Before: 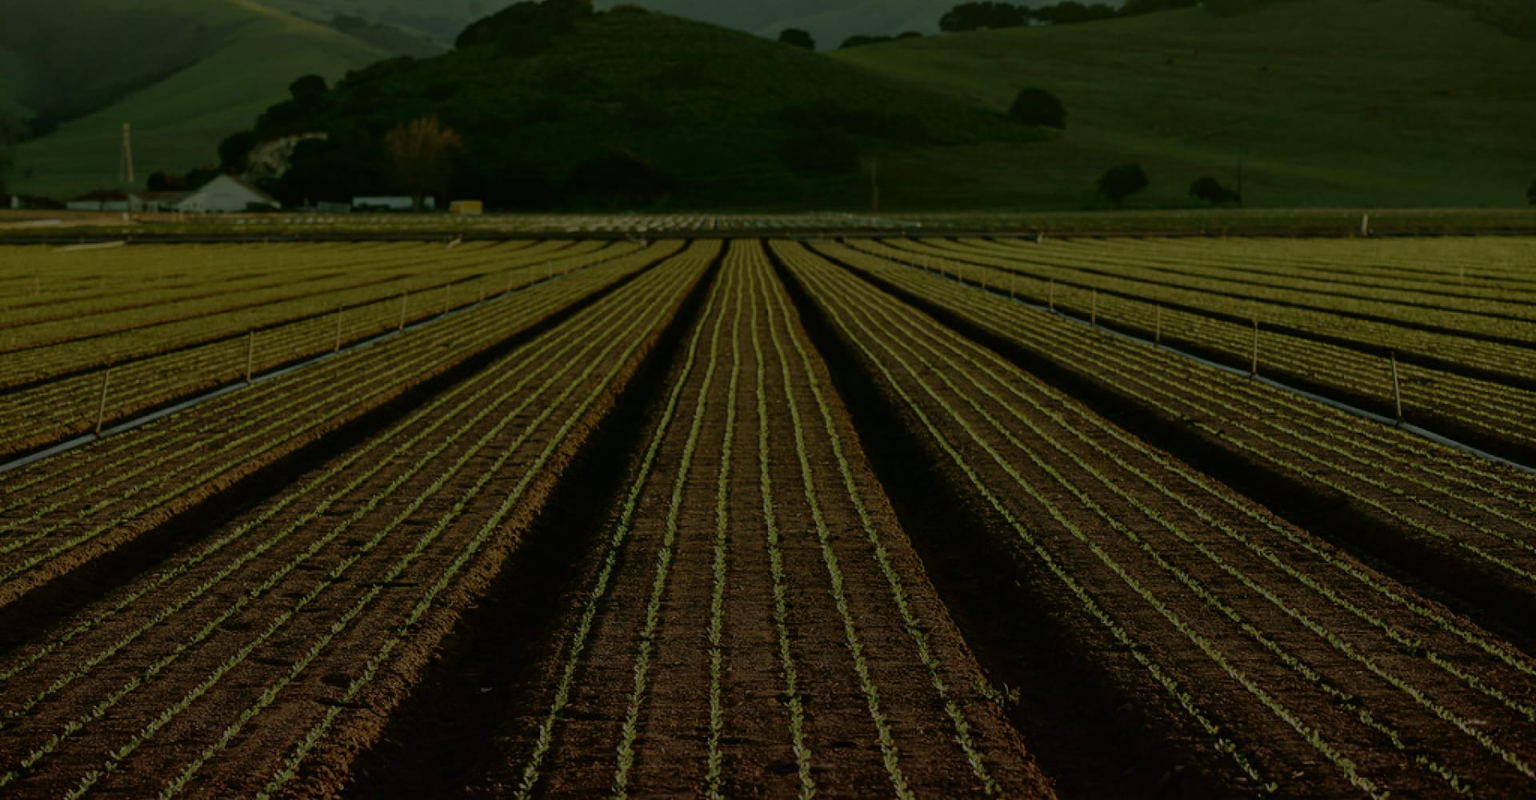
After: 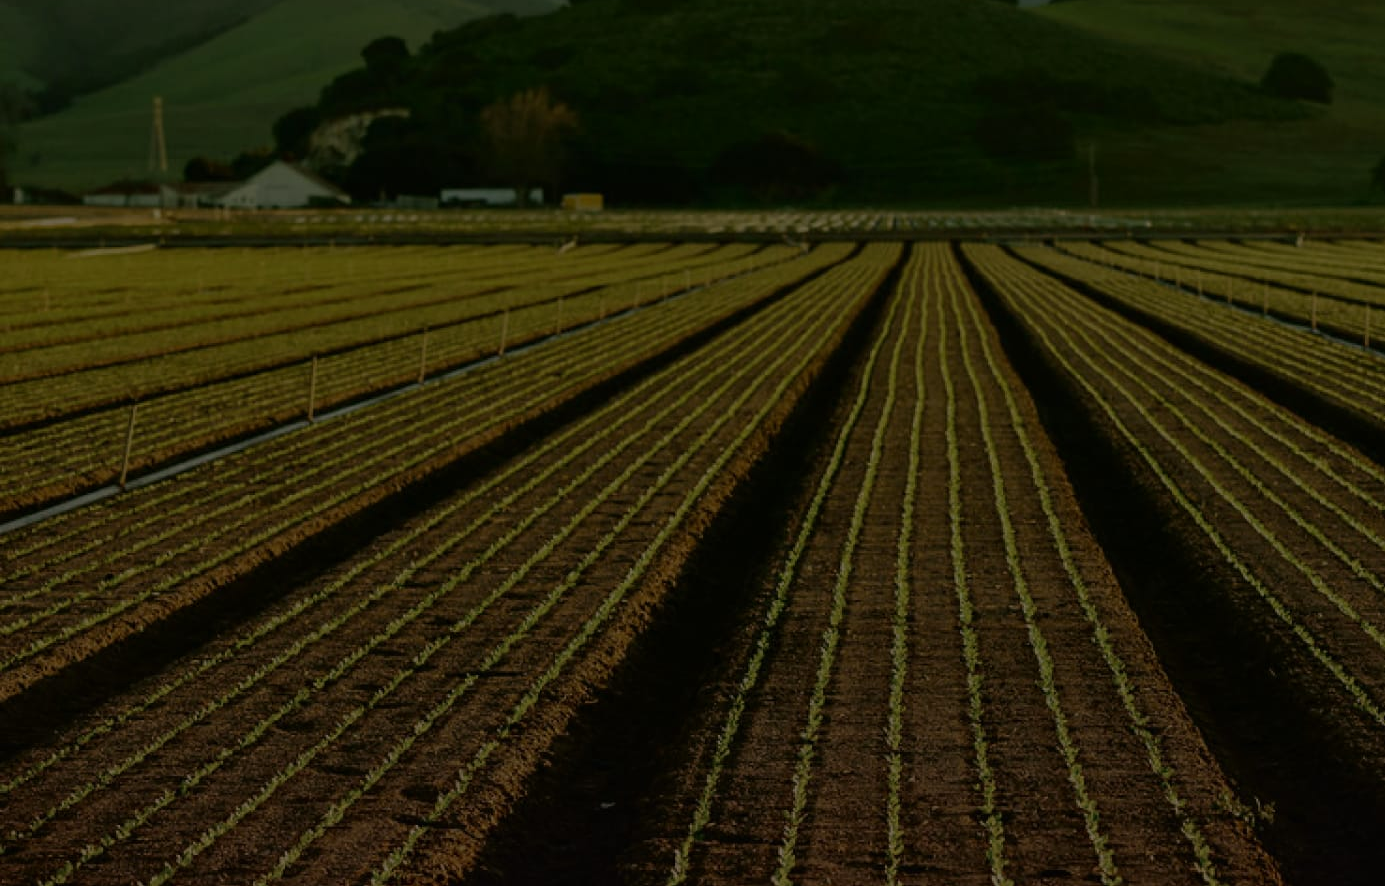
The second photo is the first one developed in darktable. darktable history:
exposure: compensate highlight preservation false
crop: top 5.779%, right 27.863%, bottom 5.616%
color correction: highlights a* 6.02, highlights b* 4.73
